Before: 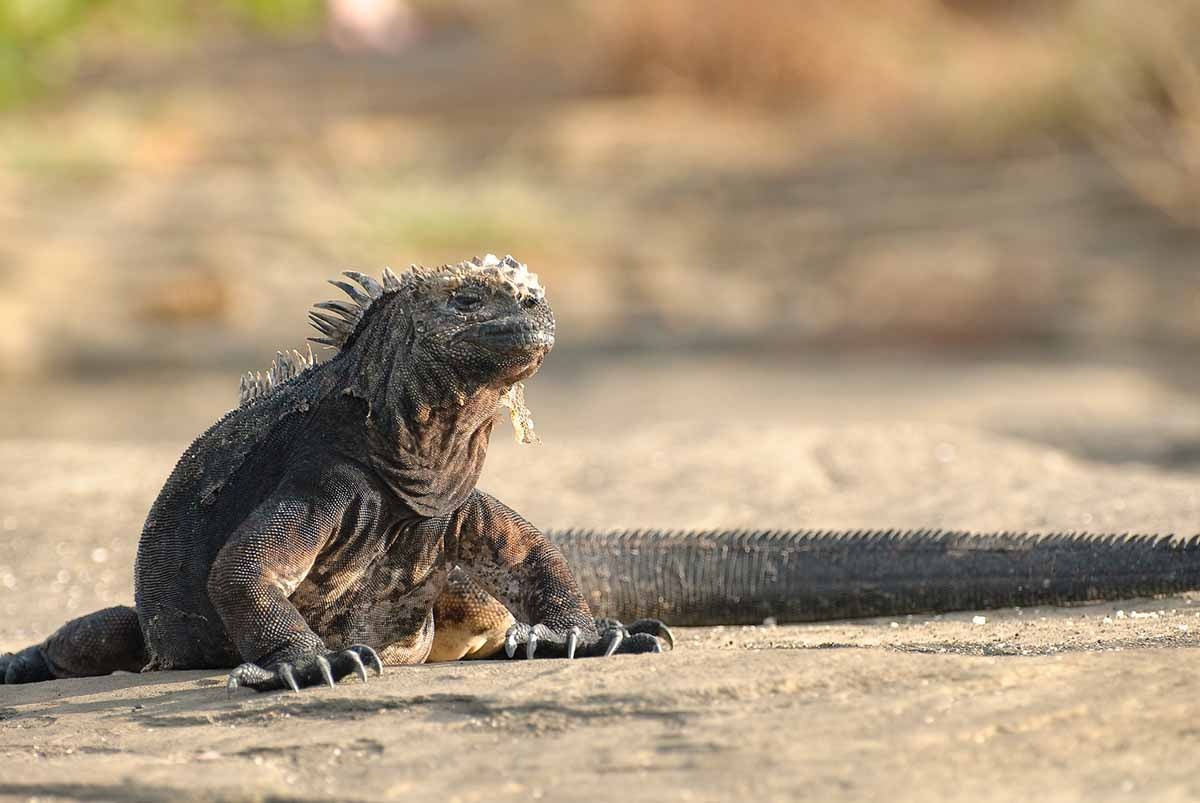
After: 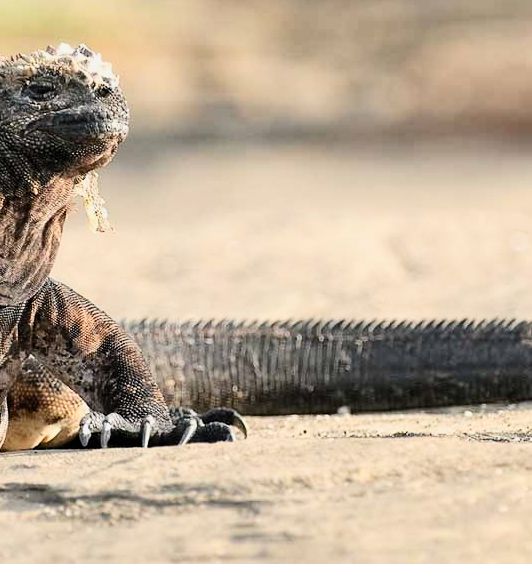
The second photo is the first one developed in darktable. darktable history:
filmic rgb: middle gray luminance 9.38%, black relative exposure -10.64 EV, white relative exposure 3.43 EV, target black luminance 0%, hardness 5.94, latitude 59.57%, contrast 1.088, highlights saturation mix 5.51%, shadows ↔ highlights balance 29.28%
crop: left 35.506%, top 26.373%, right 20.147%, bottom 3.381%
contrast brightness saturation: contrast 0.239, brightness 0.087
